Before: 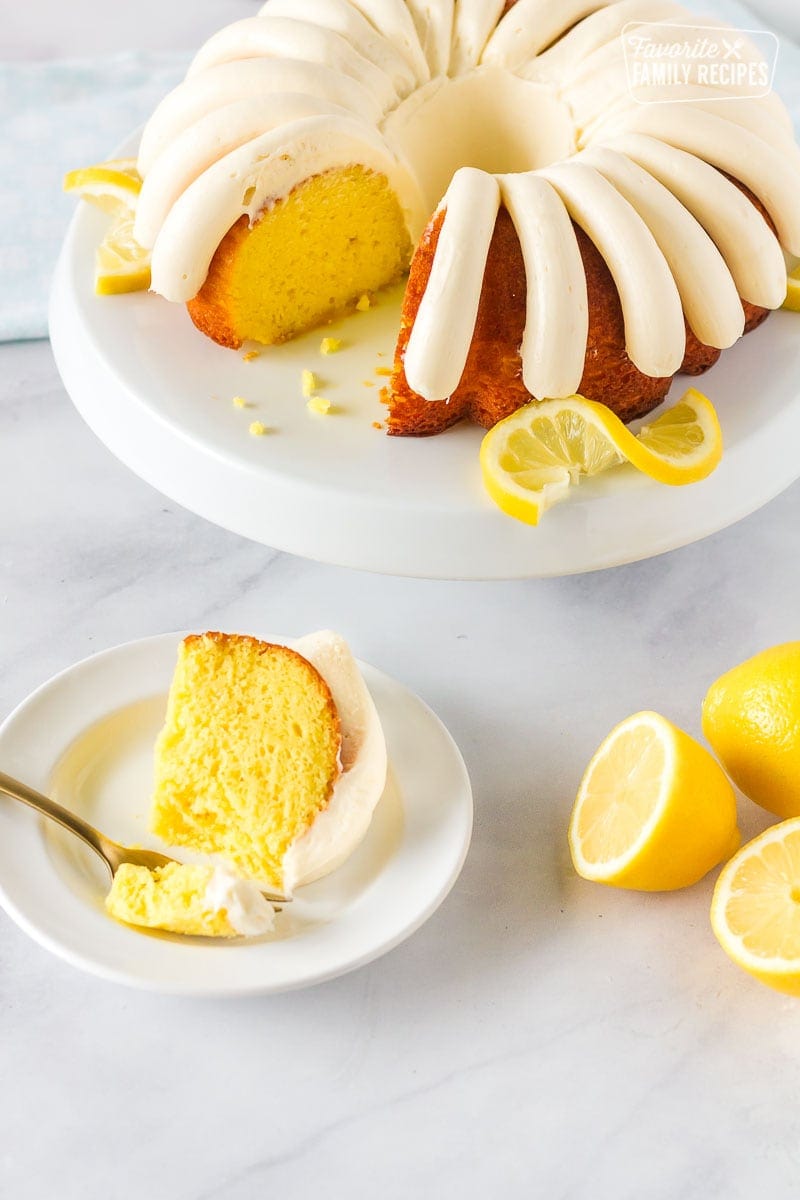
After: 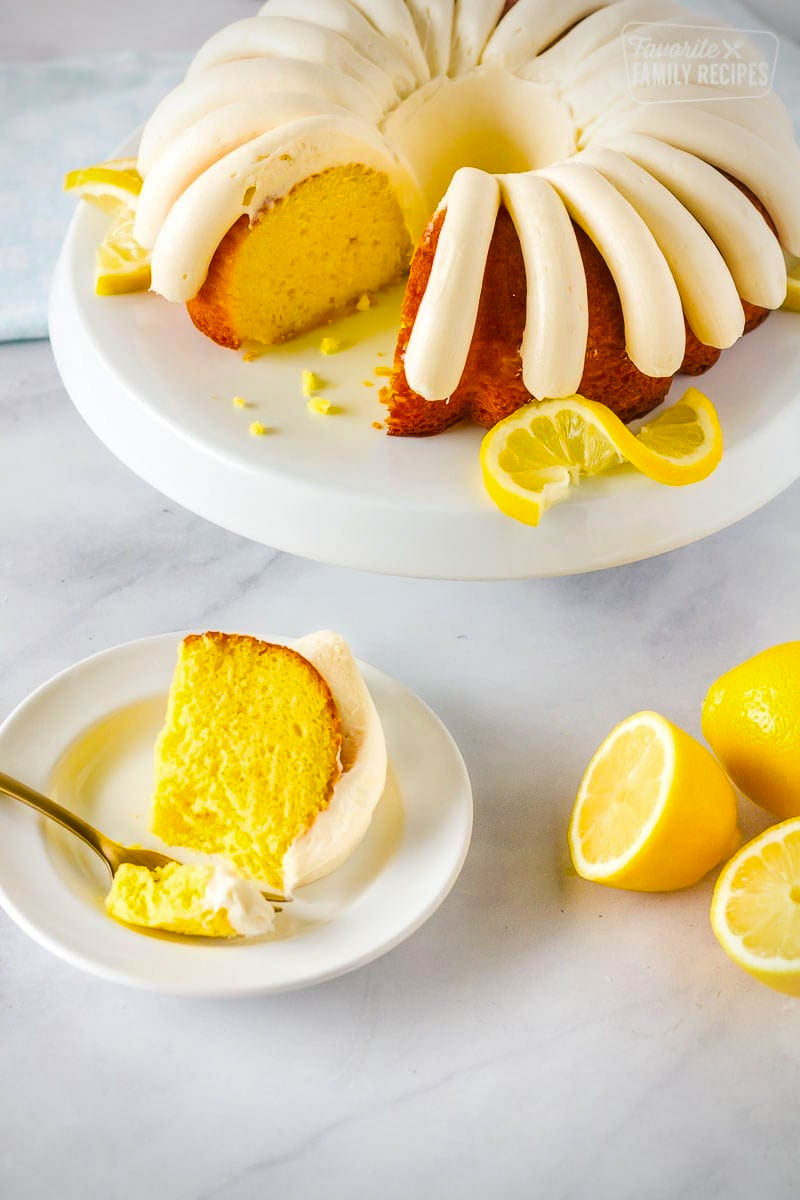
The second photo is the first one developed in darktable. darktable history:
white balance: emerald 1
shadows and highlights: shadows 37.27, highlights -28.18, soften with gaussian
color balance: on, module defaults
vignetting: center (-0.15, 0.013)
color balance rgb: perceptual saturation grading › global saturation 25%, global vibrance 20%
